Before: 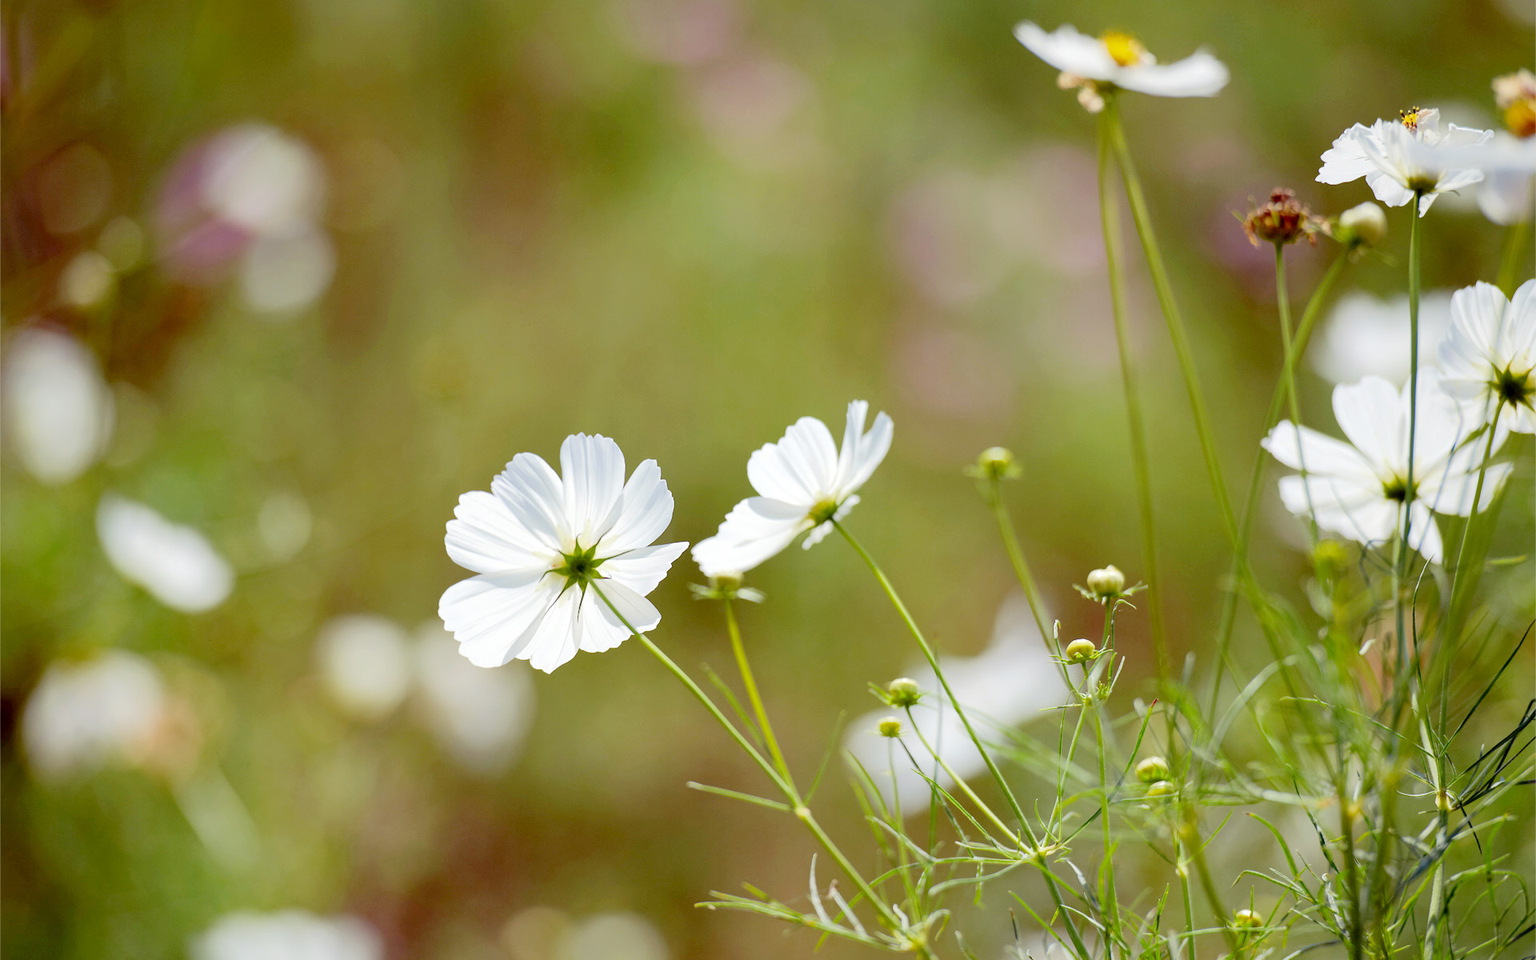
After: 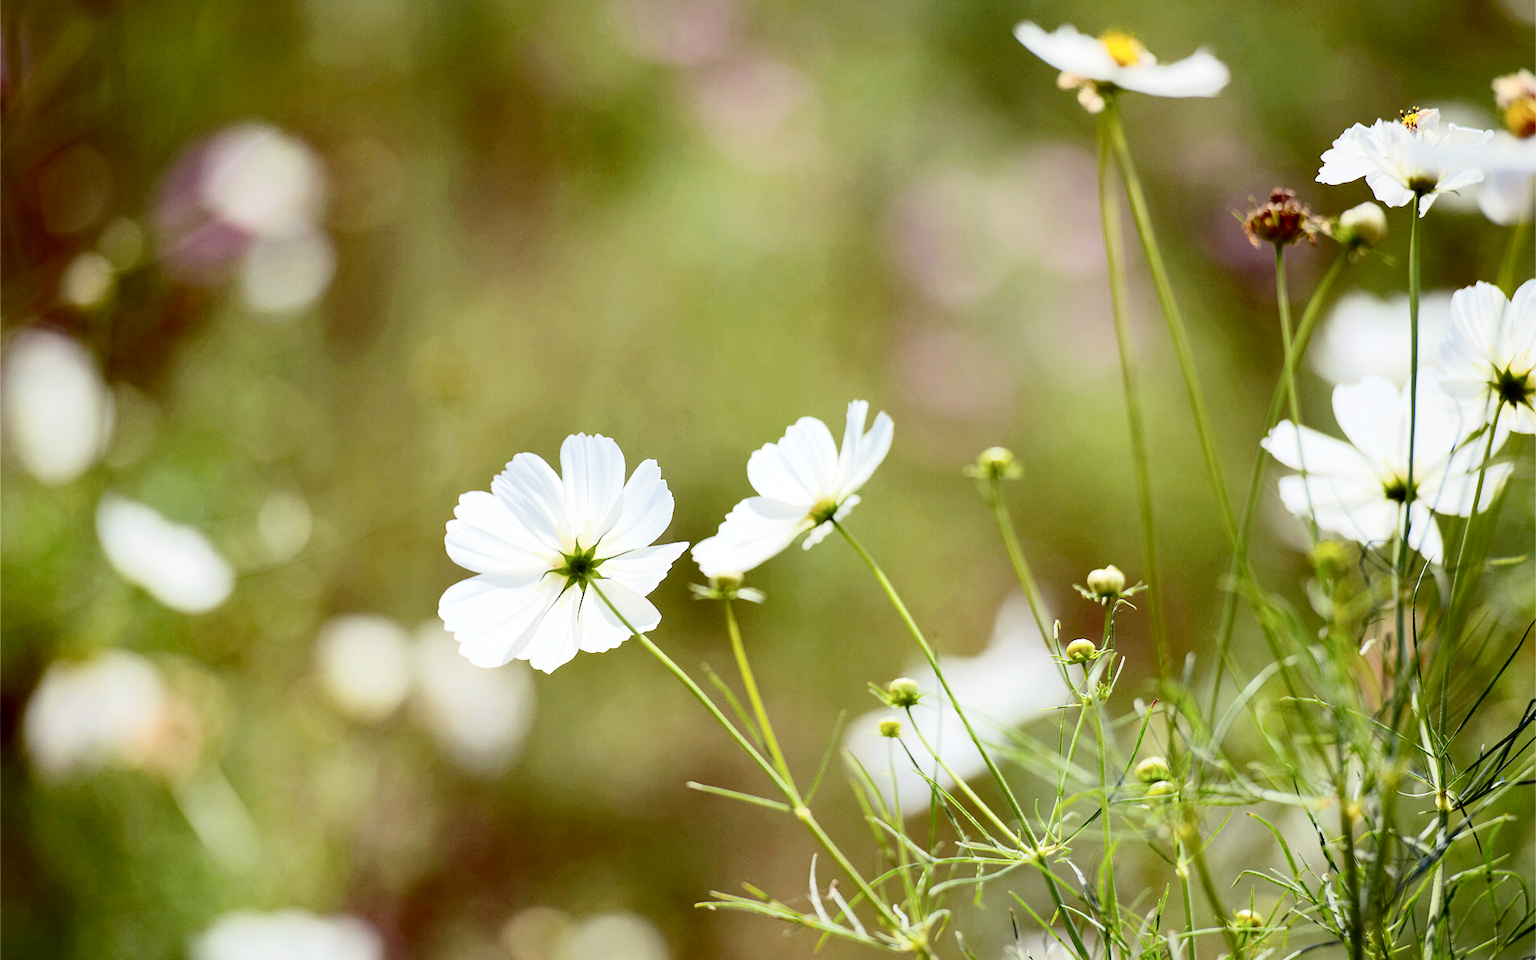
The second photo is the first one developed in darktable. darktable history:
contrast brightness saturation: contrast 0.299
